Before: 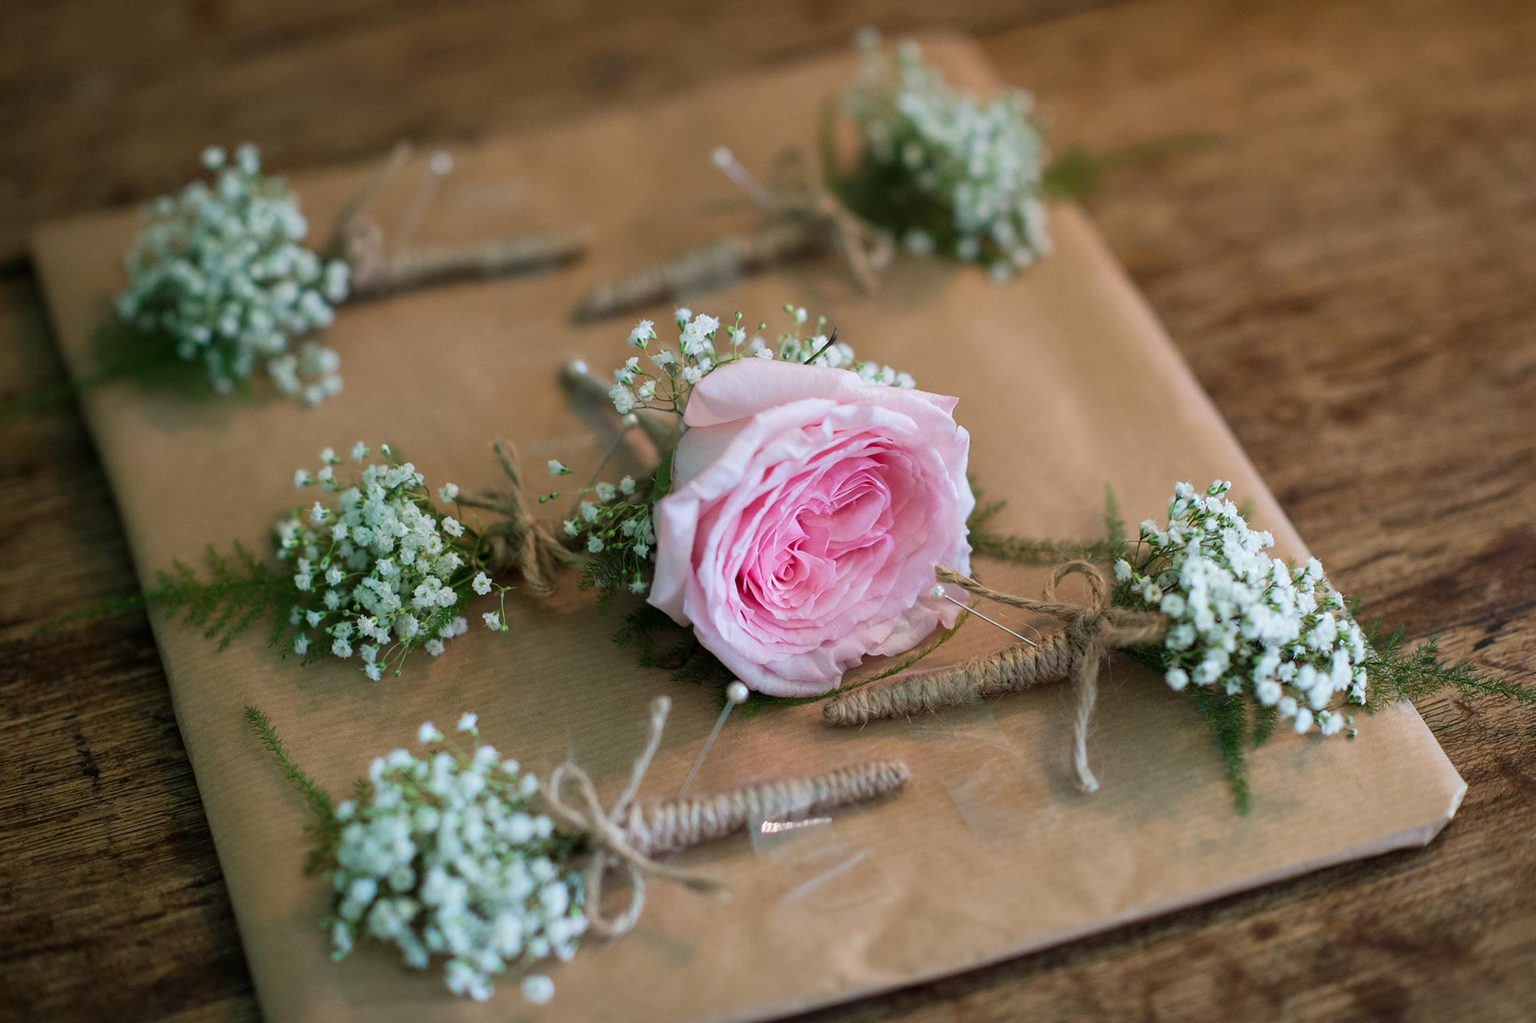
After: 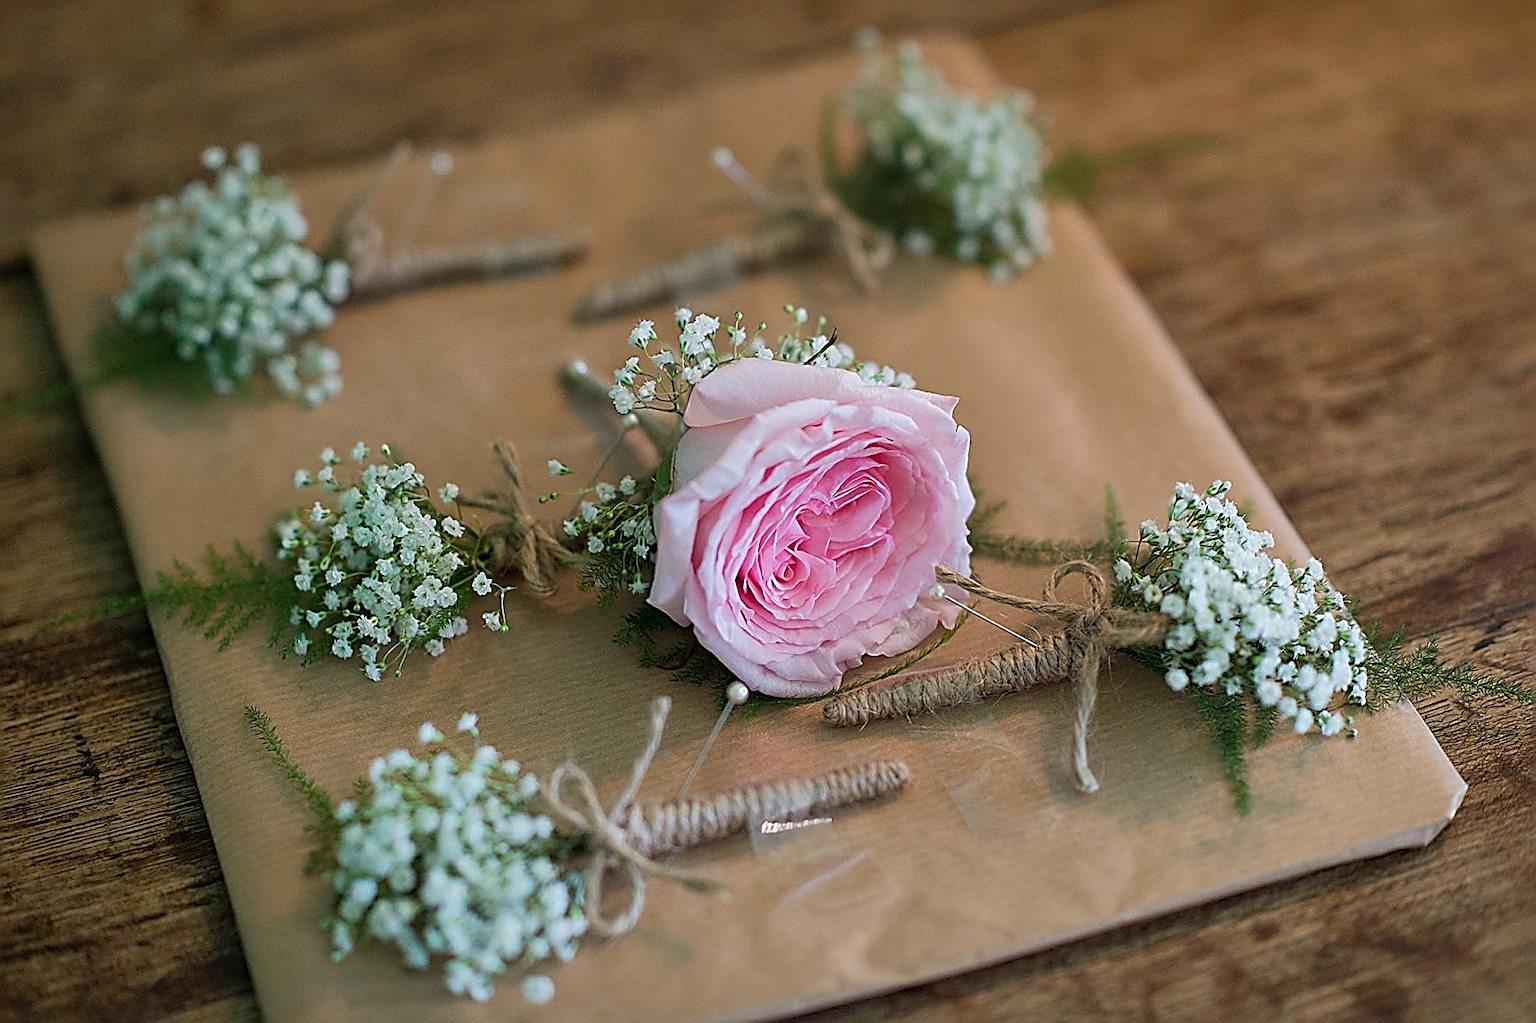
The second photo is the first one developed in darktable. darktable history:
sharpen: amount 2
shadows and highlights: on, module defaults
